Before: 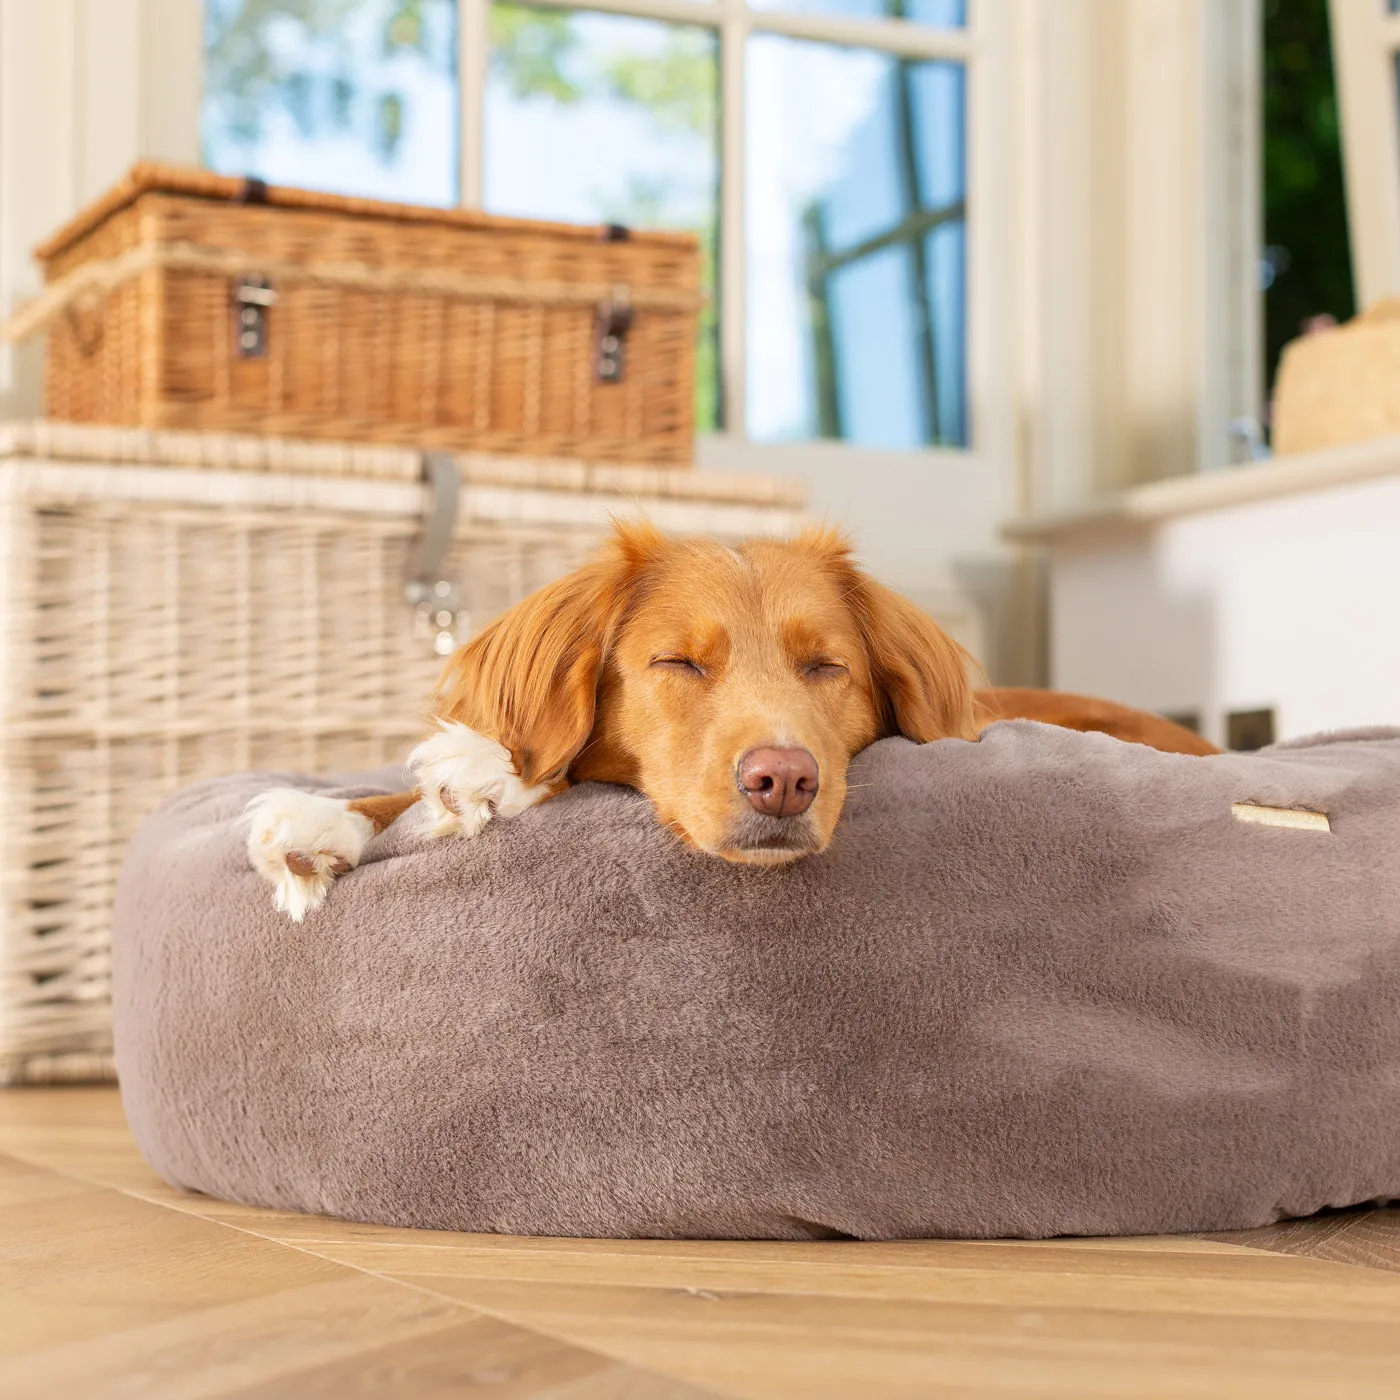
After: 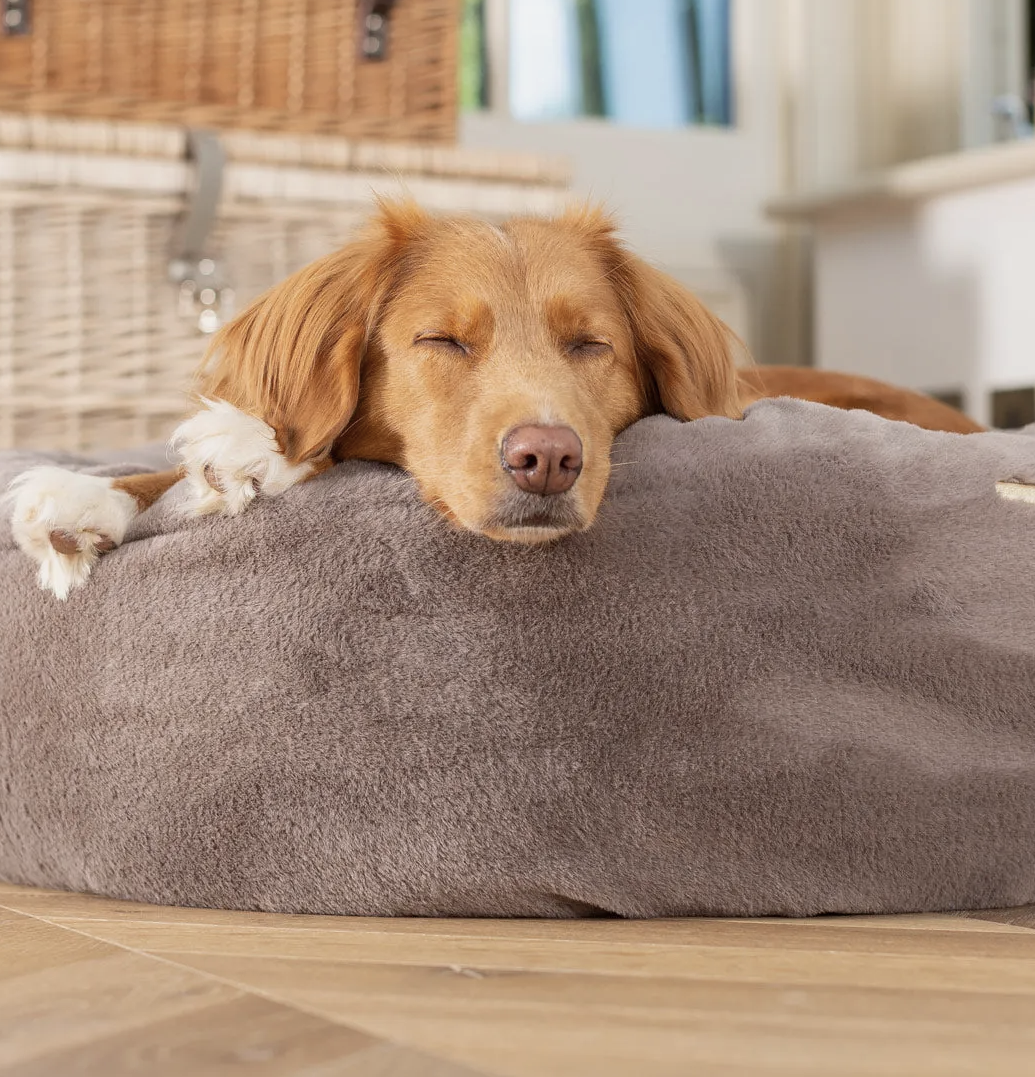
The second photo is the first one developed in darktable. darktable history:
exposure: exposure -0.157 EV, compensate highlight preservation false
contrast brightness saturation: contrast 0.063, brightness -0.013, saturation -0.244
crop: left 16.861%, top 23.036%, right 9.15%
